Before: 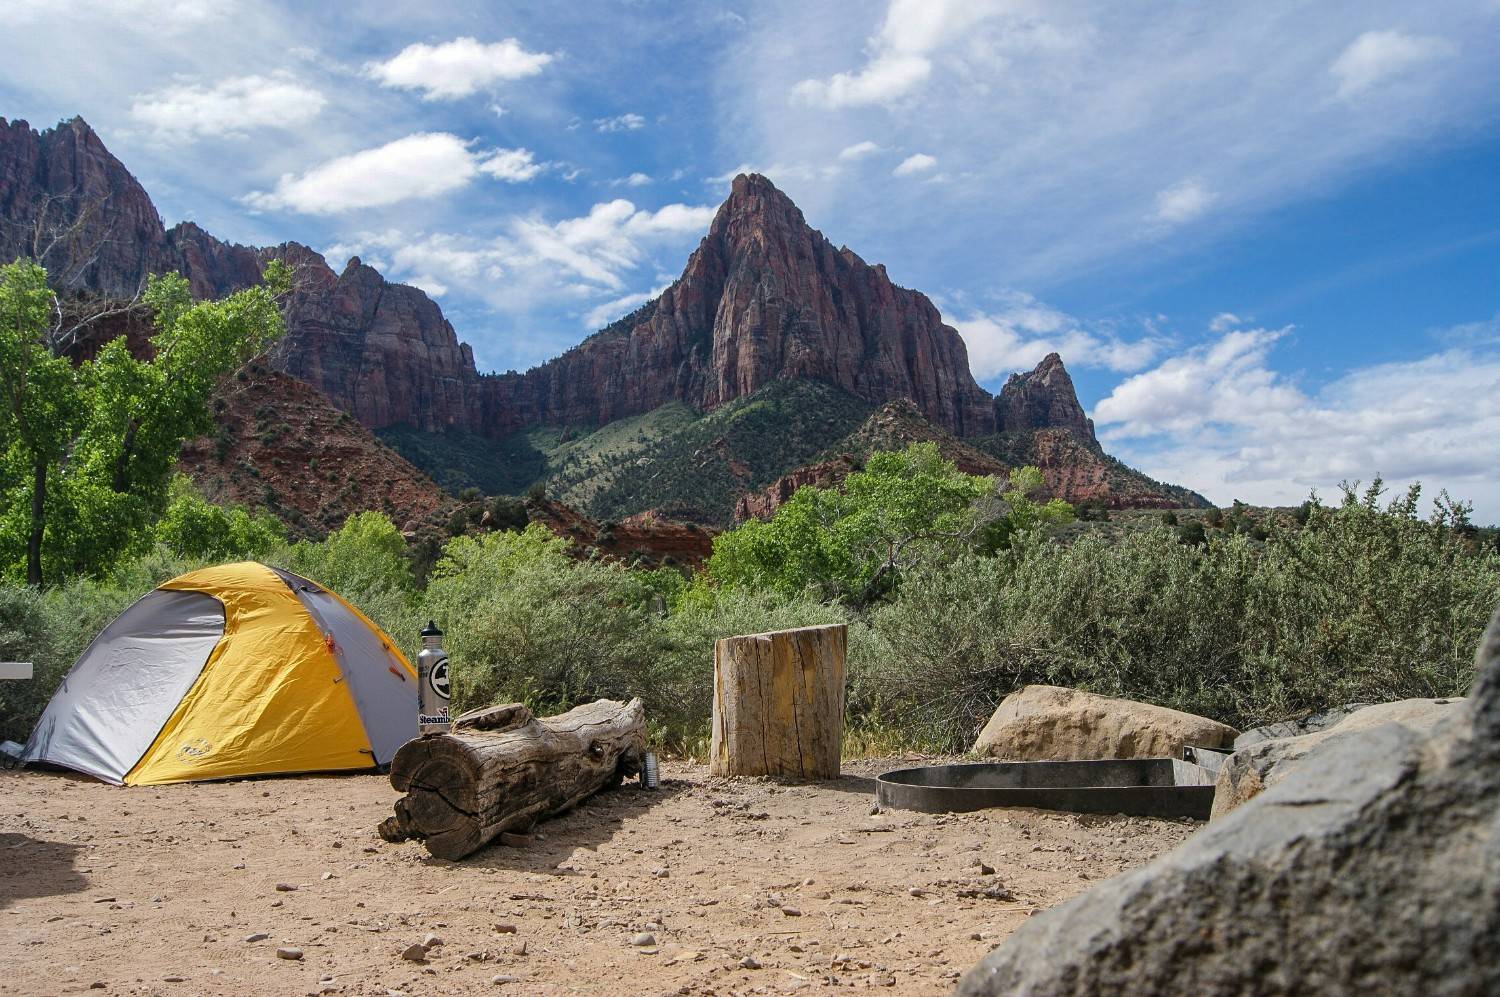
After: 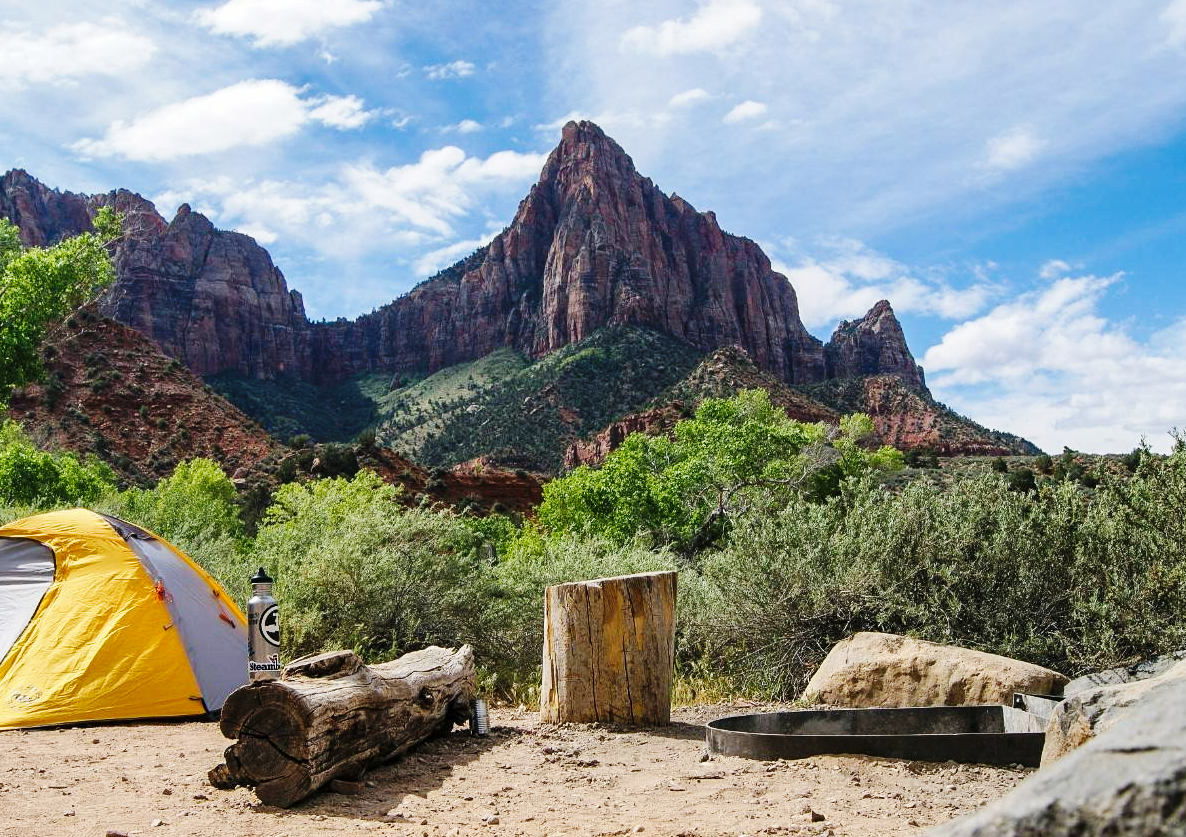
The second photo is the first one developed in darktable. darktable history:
base curve: curves: ch0 [(0, 0) (0.032, 0.025) (0.121, 0.166) (0.206, 0.329) (0.605, 0.79) (1, 1)], preserve colors none
crop: left 11.36%, top 5.374%, right 9.556%, bottom 10.622%
